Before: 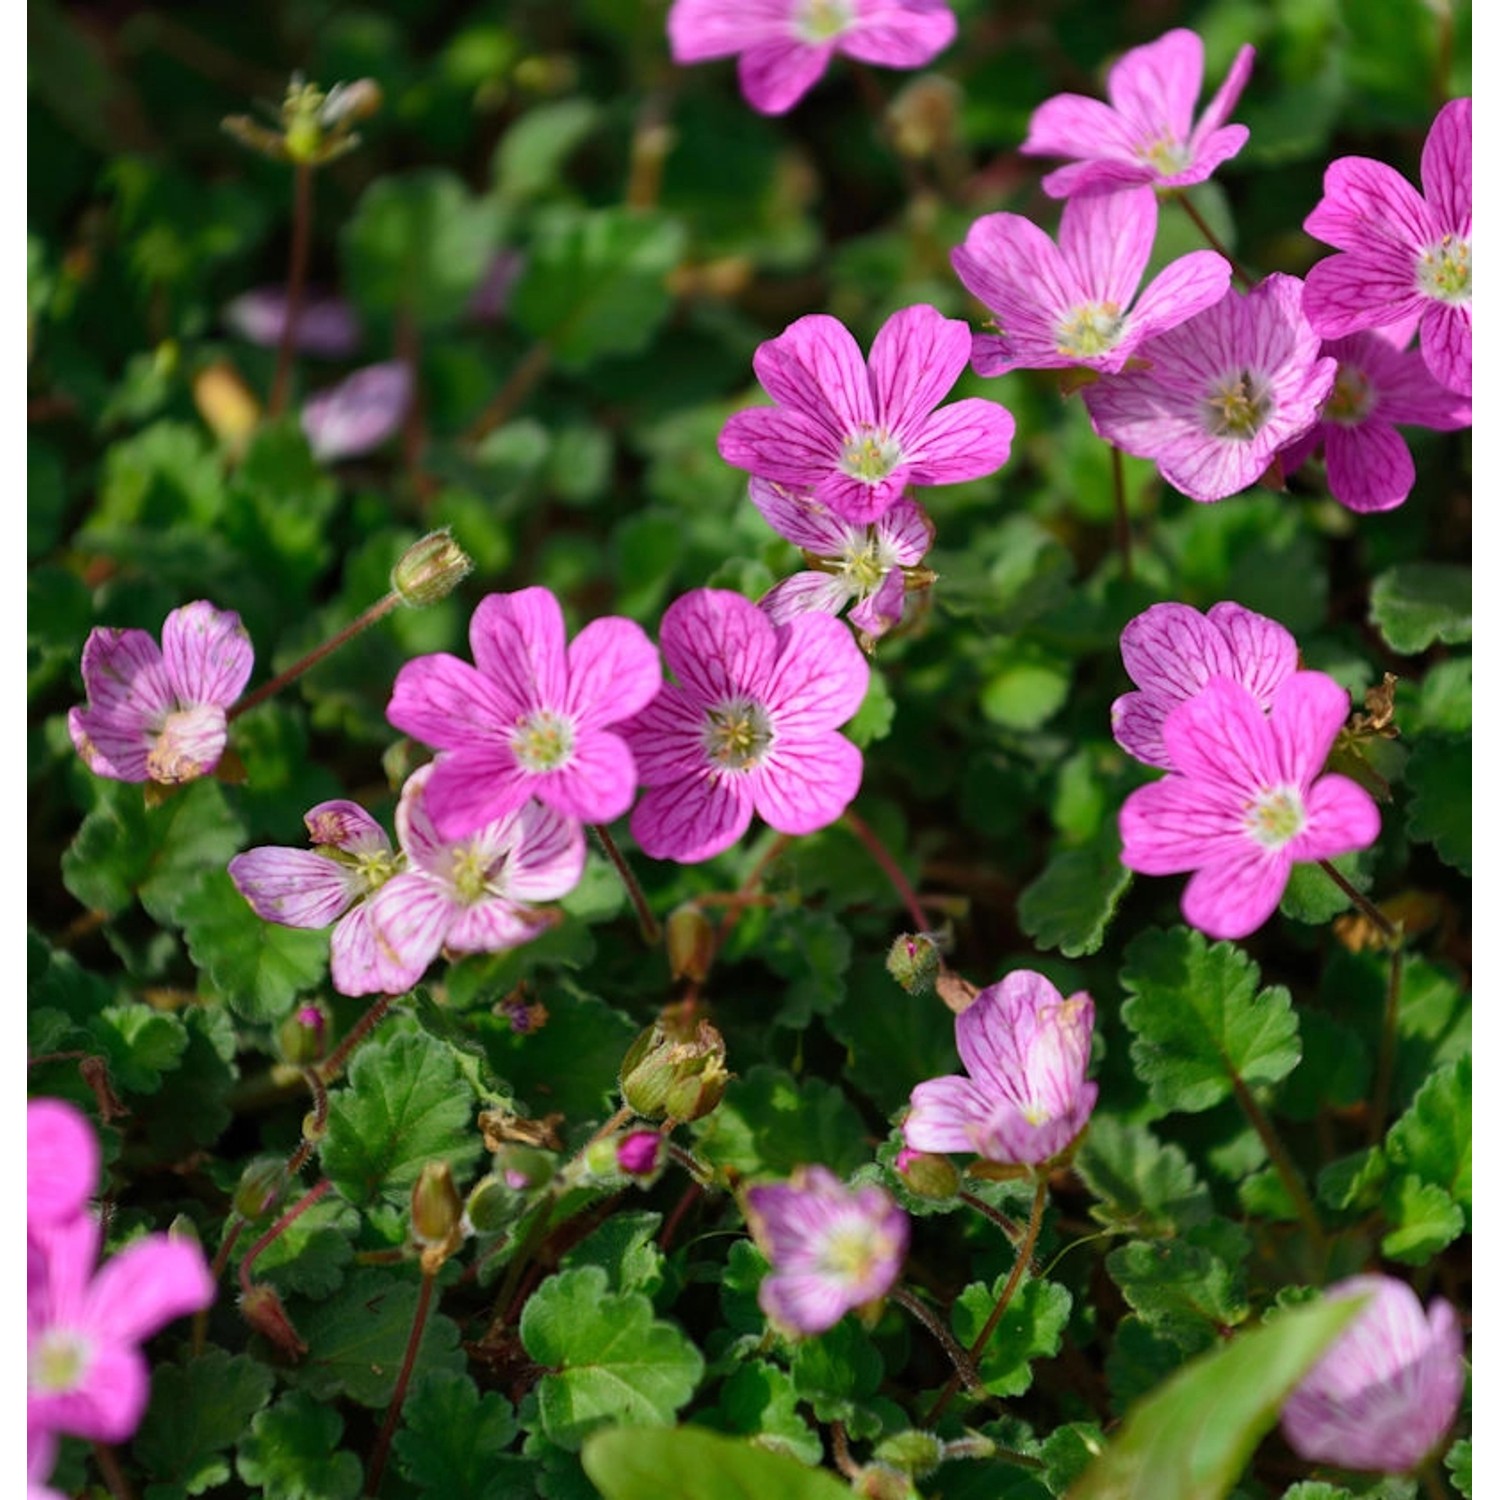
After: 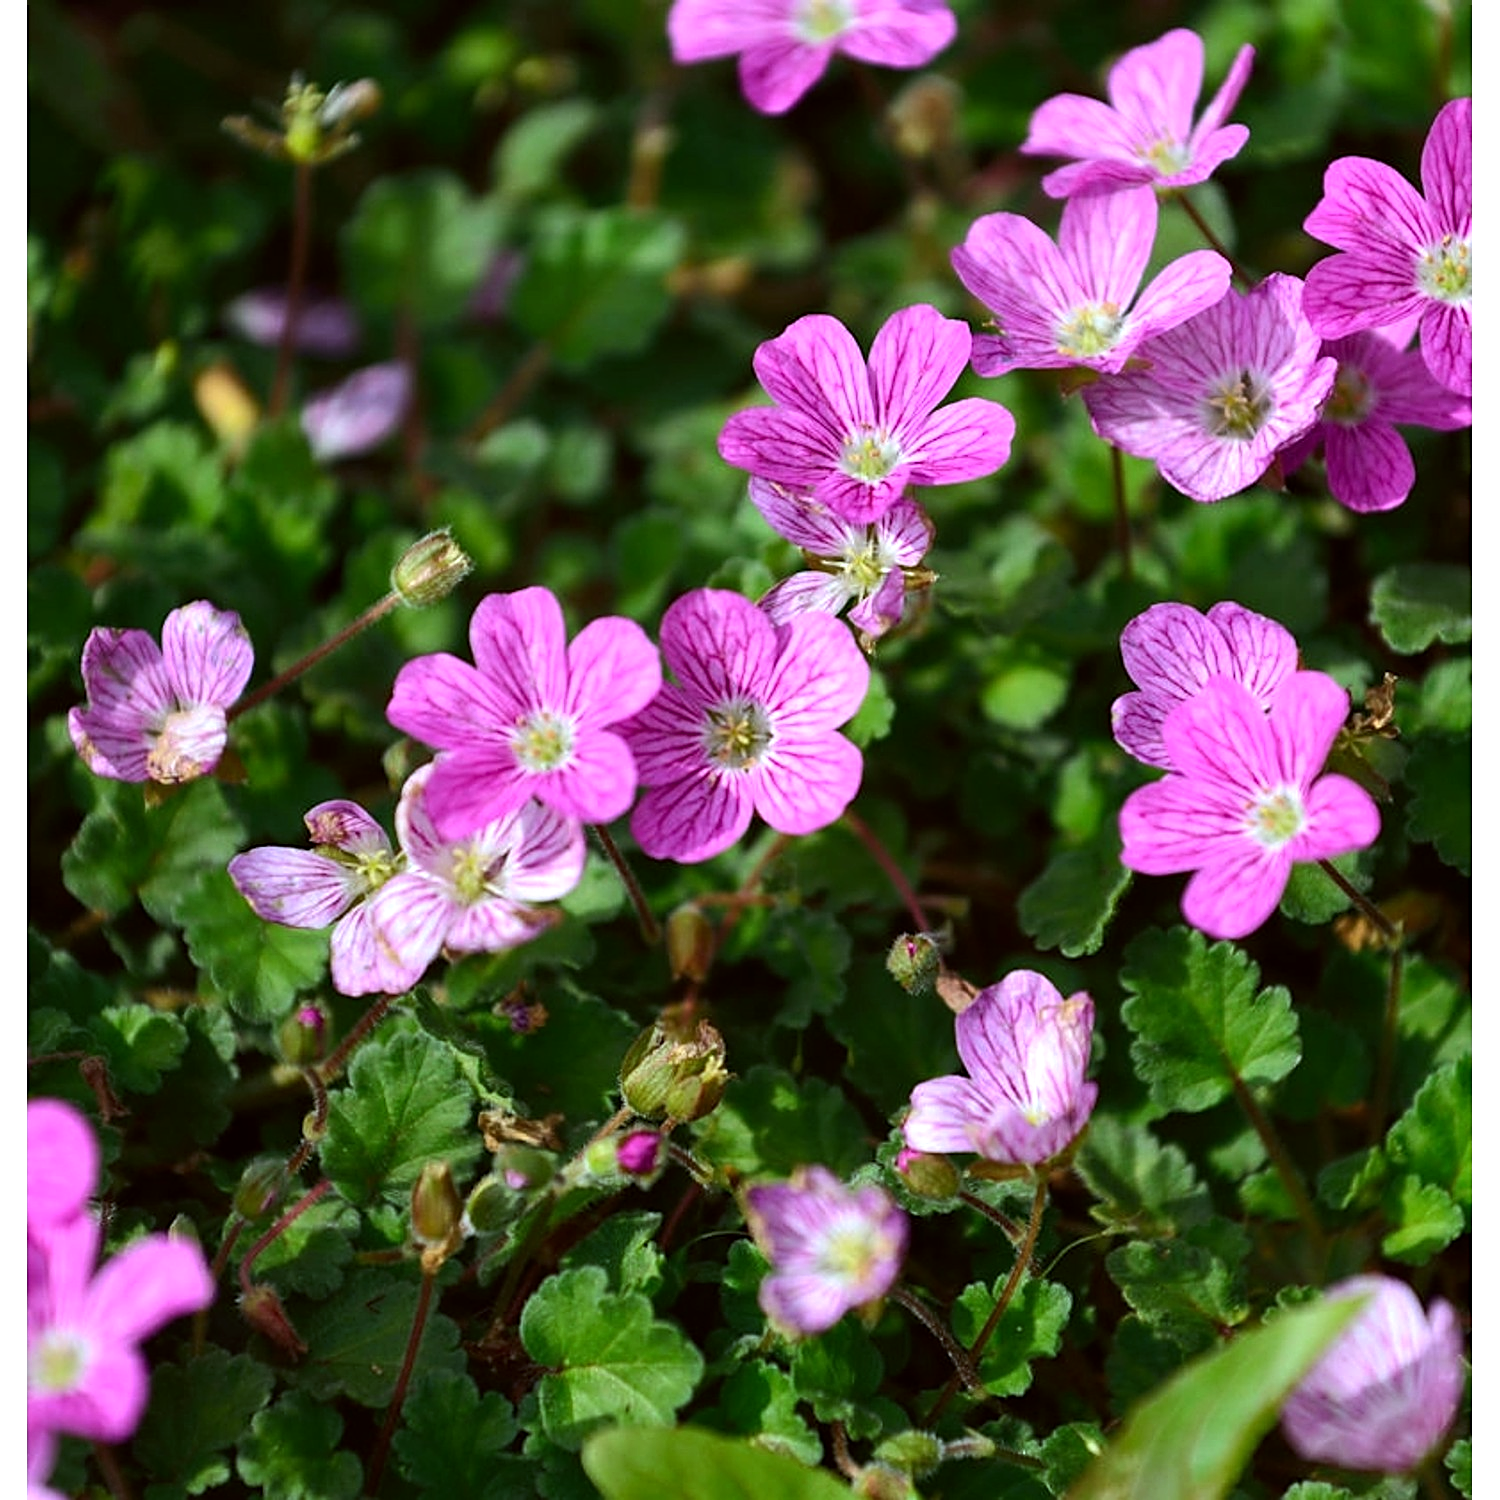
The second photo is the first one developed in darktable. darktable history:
tone equalizer: -8 EV -0.417 EV, -7 EV -0.389 EV, -6 EV -0.333 EV, -5 EV -0.222 EV, -3 EV 0.222 EV, -2 EV 0.333 EV, -1 EV 0.389 EV, +0 EV 0.417 EV, edges refinement/feathering 500, mask exposure compensation -1.57 EV, preserve details no
white balance: red 0.967, blue 1.049
sharpen: on, module defaults
color correction: highlights a* -2.73, highlights b* -2.09, shadows a* 2.41, shadows b* 2.73
